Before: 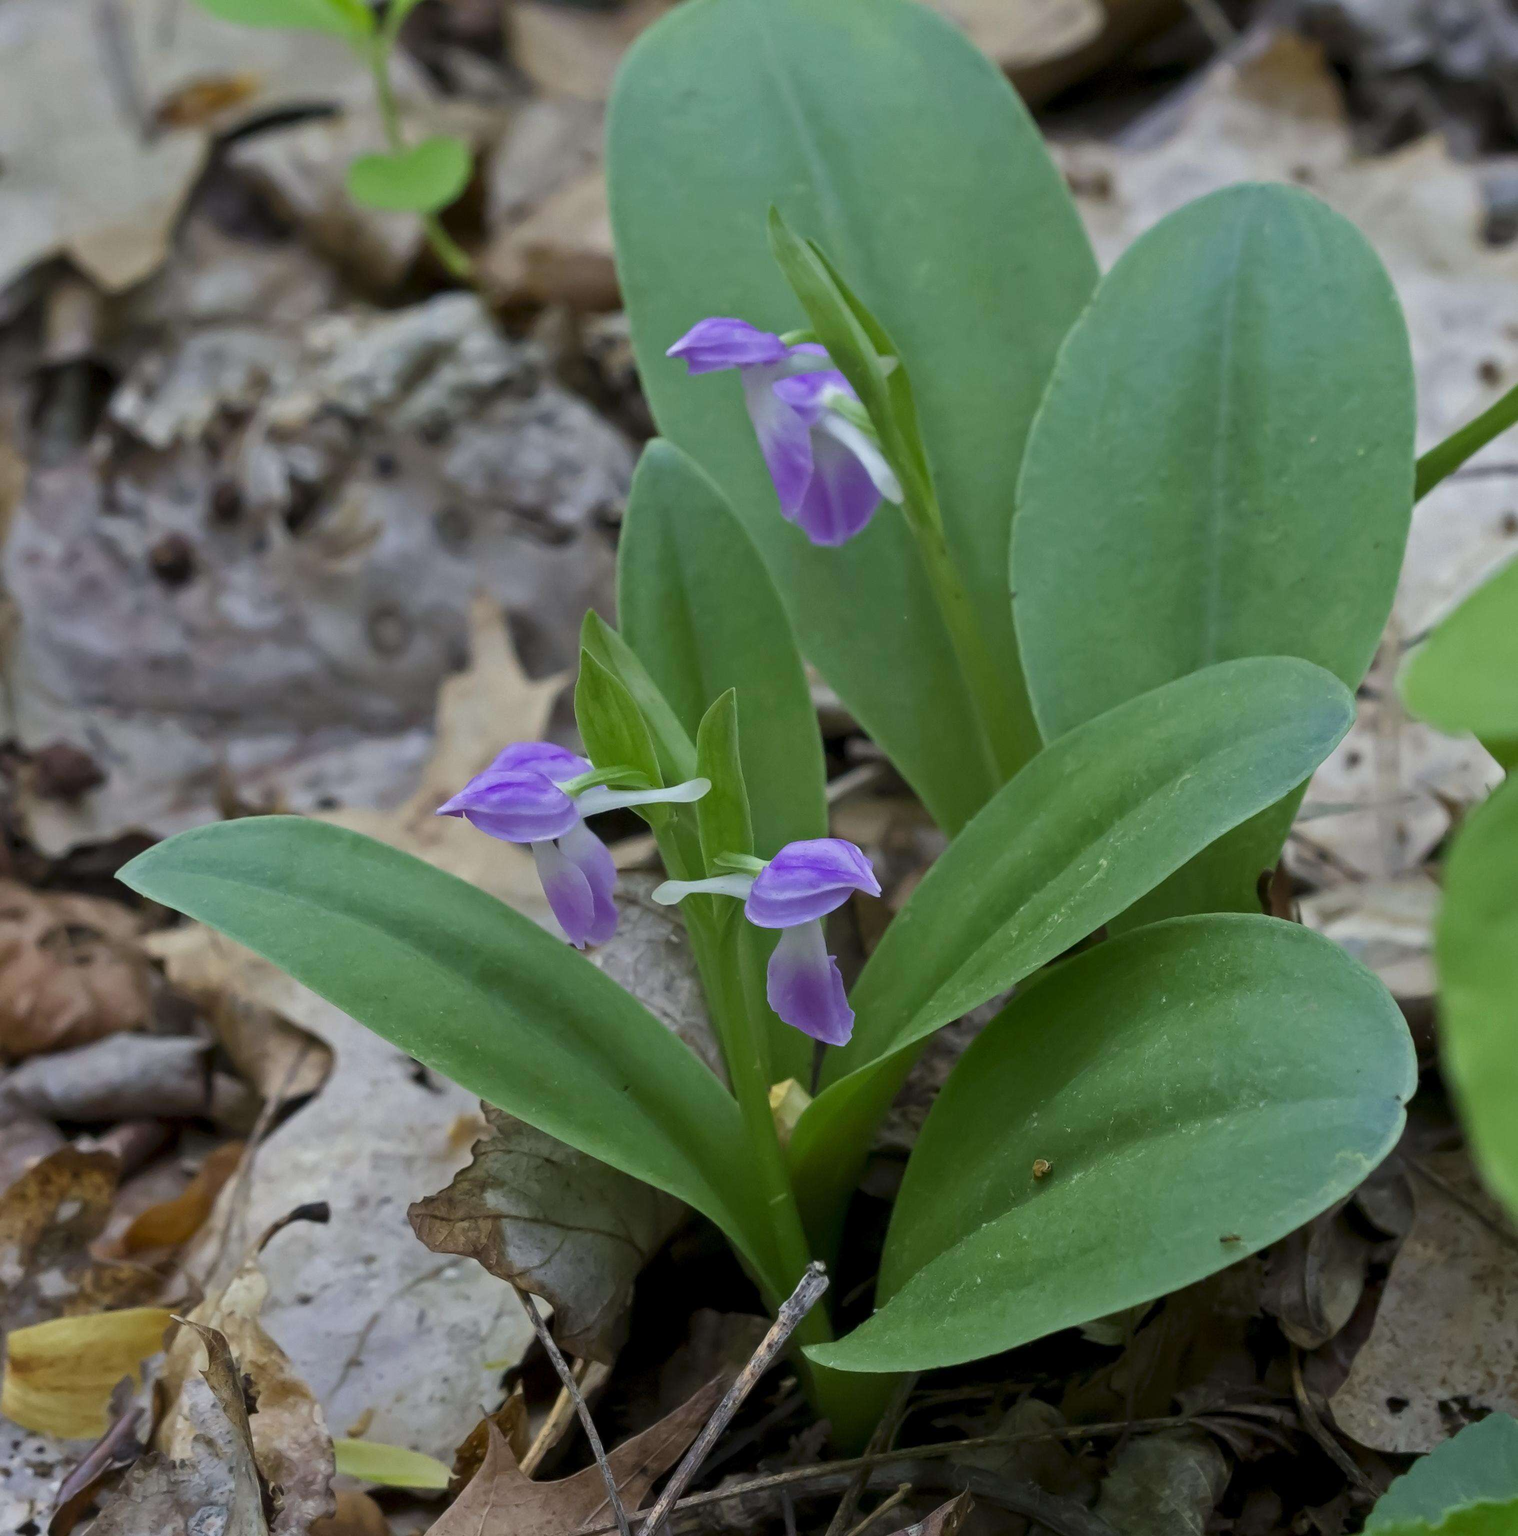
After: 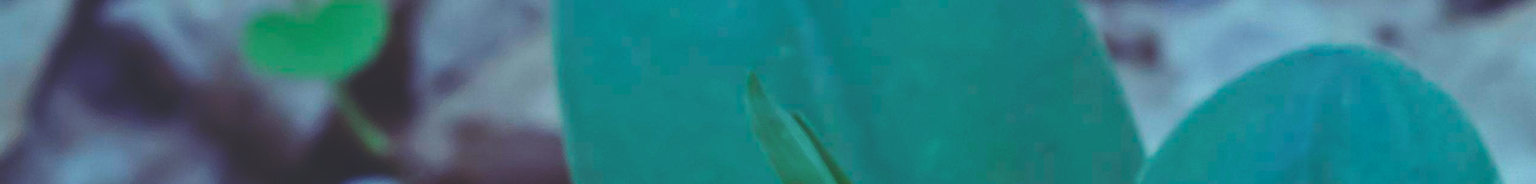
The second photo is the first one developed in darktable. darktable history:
rgb curve: curves: ch0 [(0, 0.186) (0.314, 0.284) (0.576, 0.466) (0.805, 0.691) (0.936, 0.886)]; ch1 [(0, 0.186) (0.314, 0.284) (0.581, 0.534) (0.771, 0.746) (0.936, 0.958)]; ch2 [(0, 0.216) (0.275, 0.39) (1, 1)], mode RGB, independent channels, compensate middle gray true, preserve colors none
crop and rotate: left 9.644%, top 9.491%, right 6.021%, bottom 80.509%
